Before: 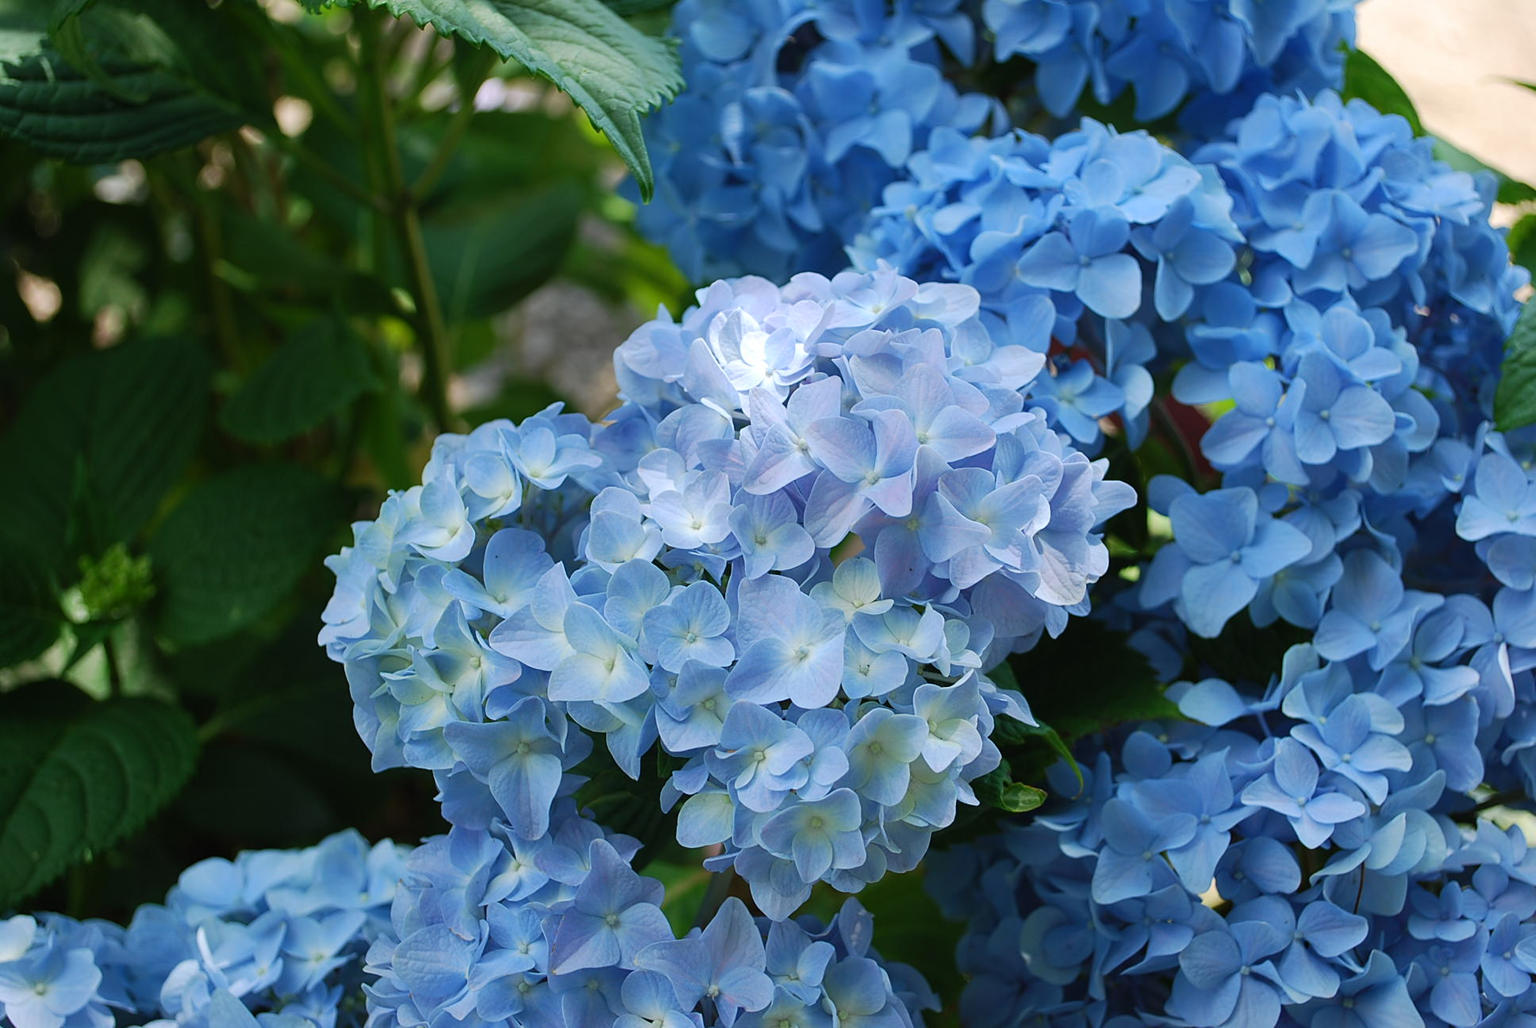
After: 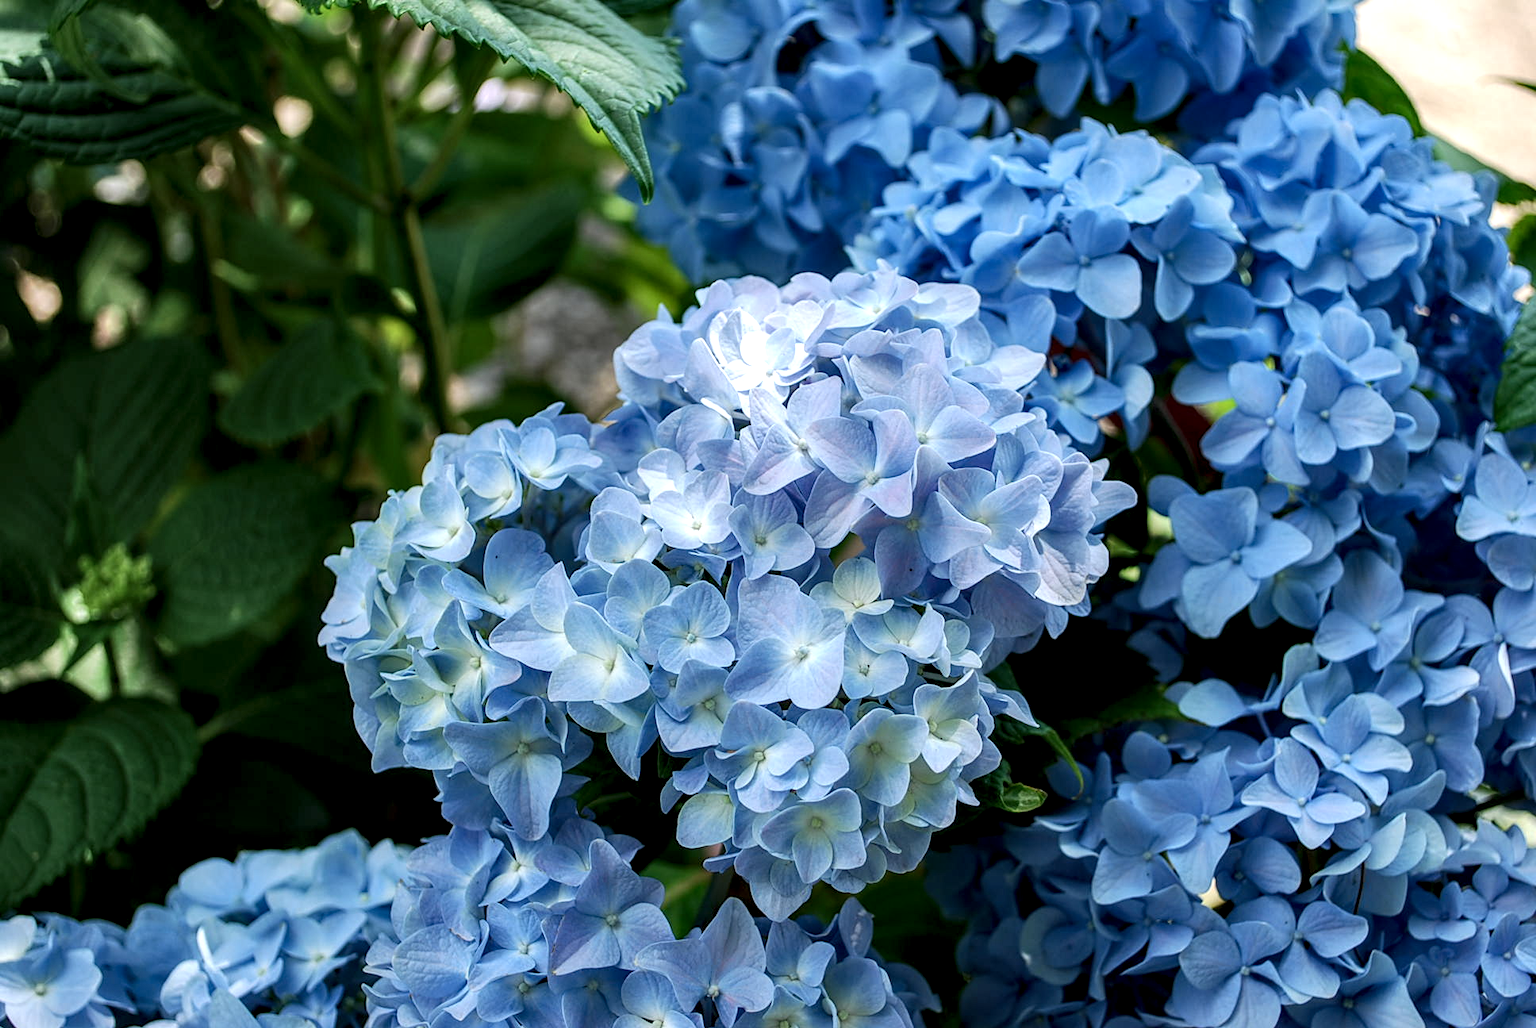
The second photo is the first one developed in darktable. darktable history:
shadows and highlights: radius 125.46, shadows 30.51, highlights -30.51, low approximation 0.01, soften with gaussian
local contrast: highlights 20%, shadows 70%, detail 170%
